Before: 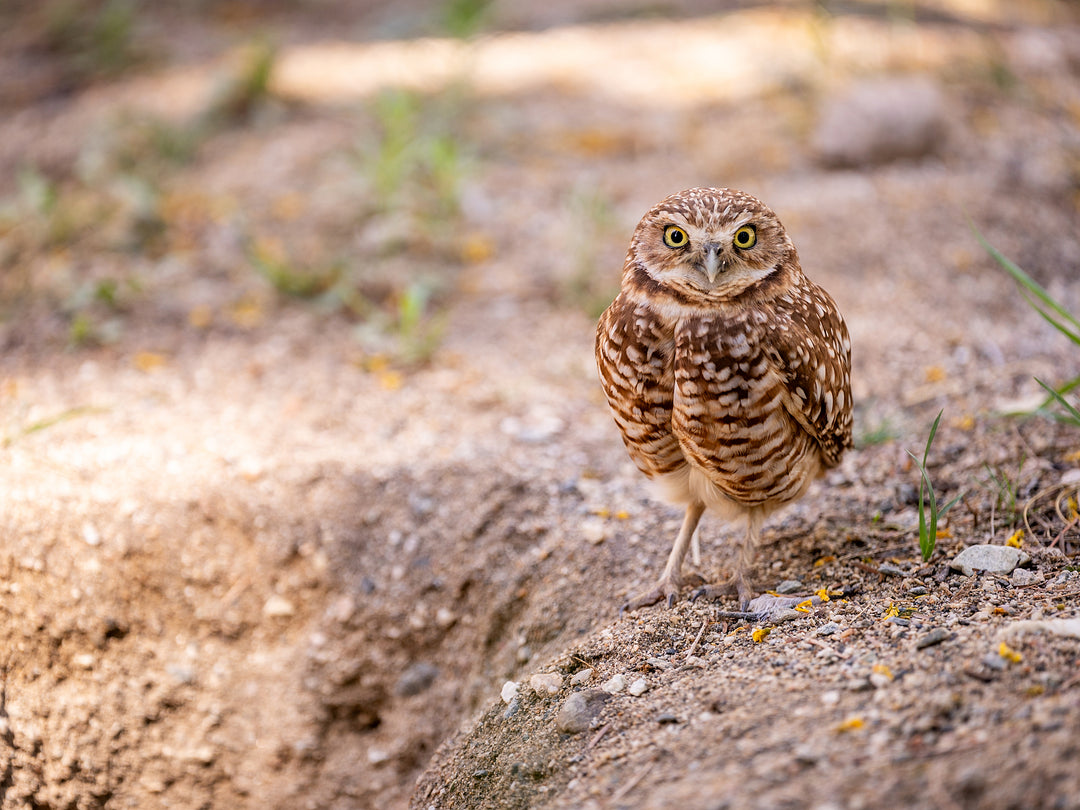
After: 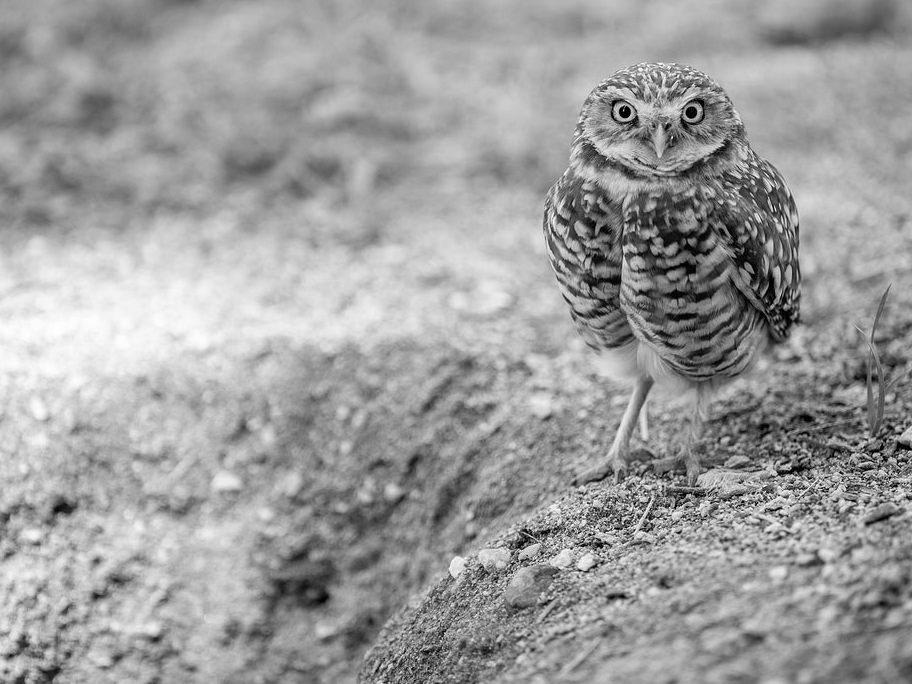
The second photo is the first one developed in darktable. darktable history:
crop and rotate: left 4.842%, top 15.51%, right 10.668%
monochrome: on, module defaults
